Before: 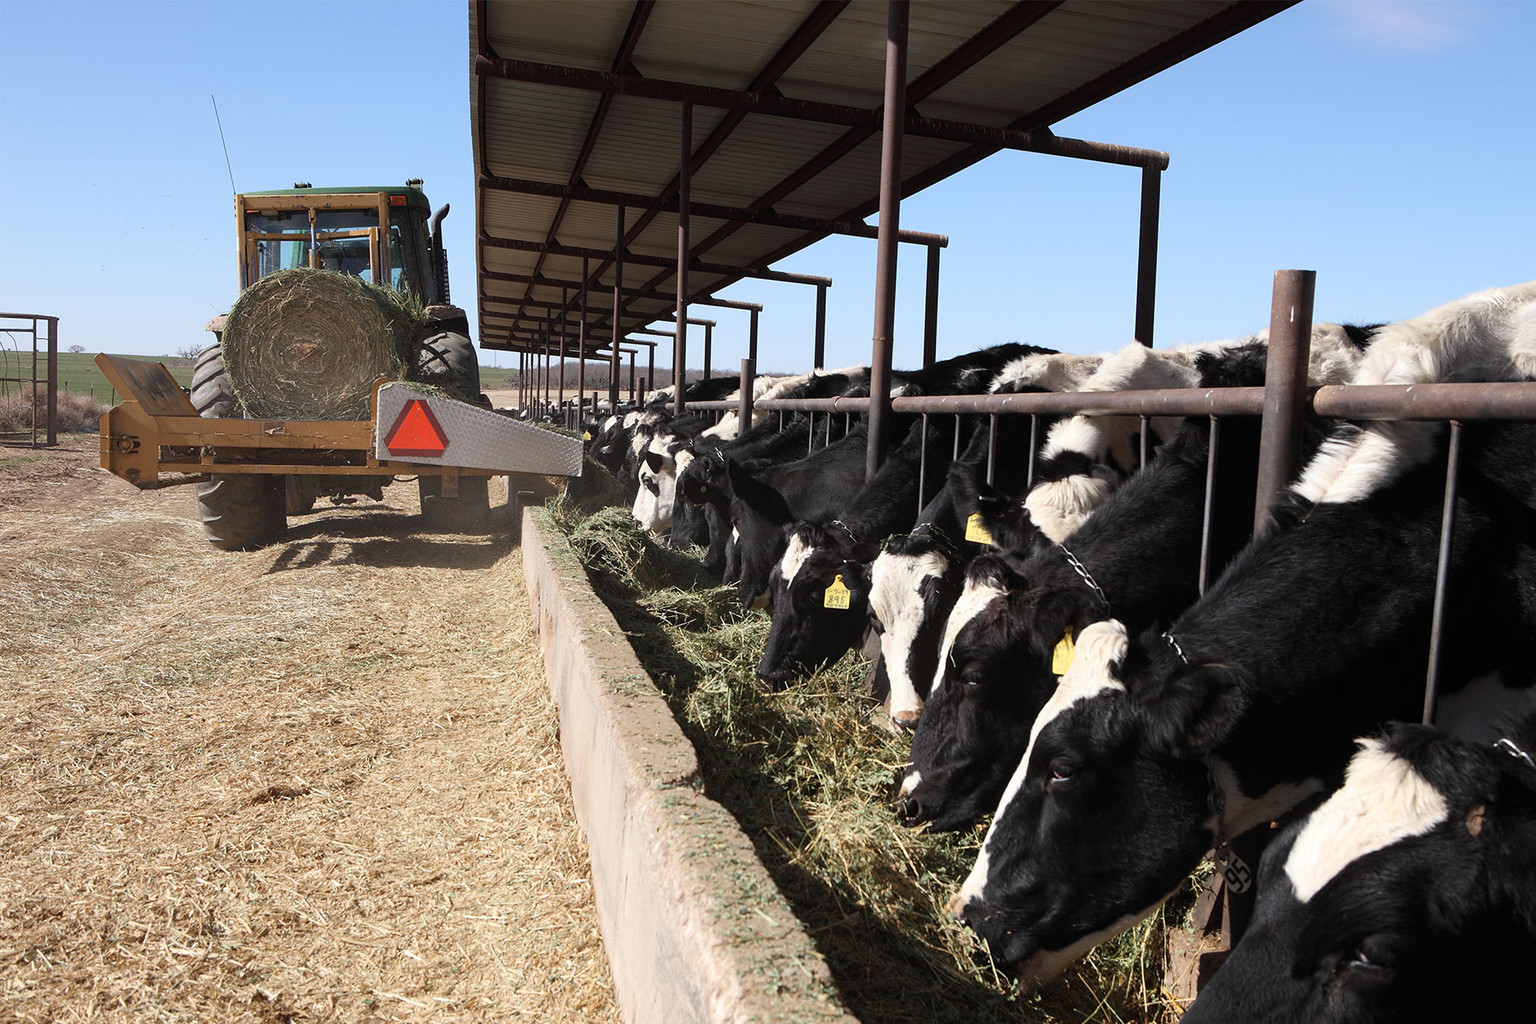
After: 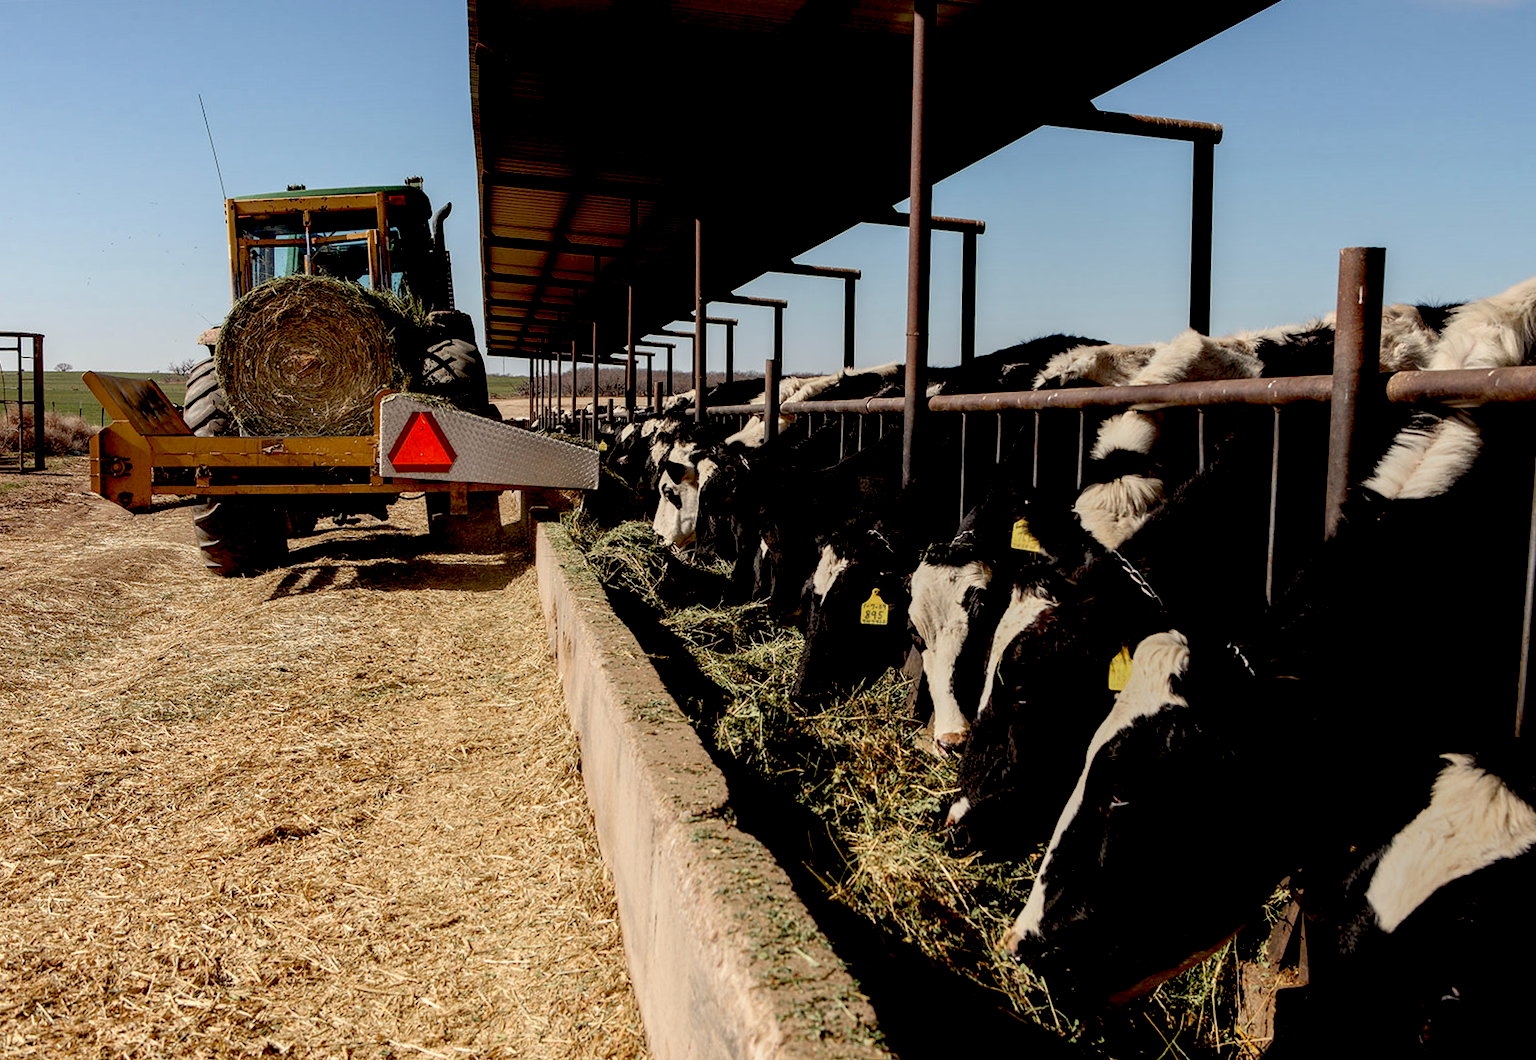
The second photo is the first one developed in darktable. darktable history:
crop and rotate: right 5.167%
local contrast: on, module defaults
exposure: black level correction 0.056, exposure -0.039 EV, compensate highlight preservation false
rotate and perspective: rotation -1.32°, lens shift (horizontal) -0.031, crop left 0.015, crop right 0.985, crop top 0.047, crop bottom 0.982
white balance: red 1.045, blue 0.932
